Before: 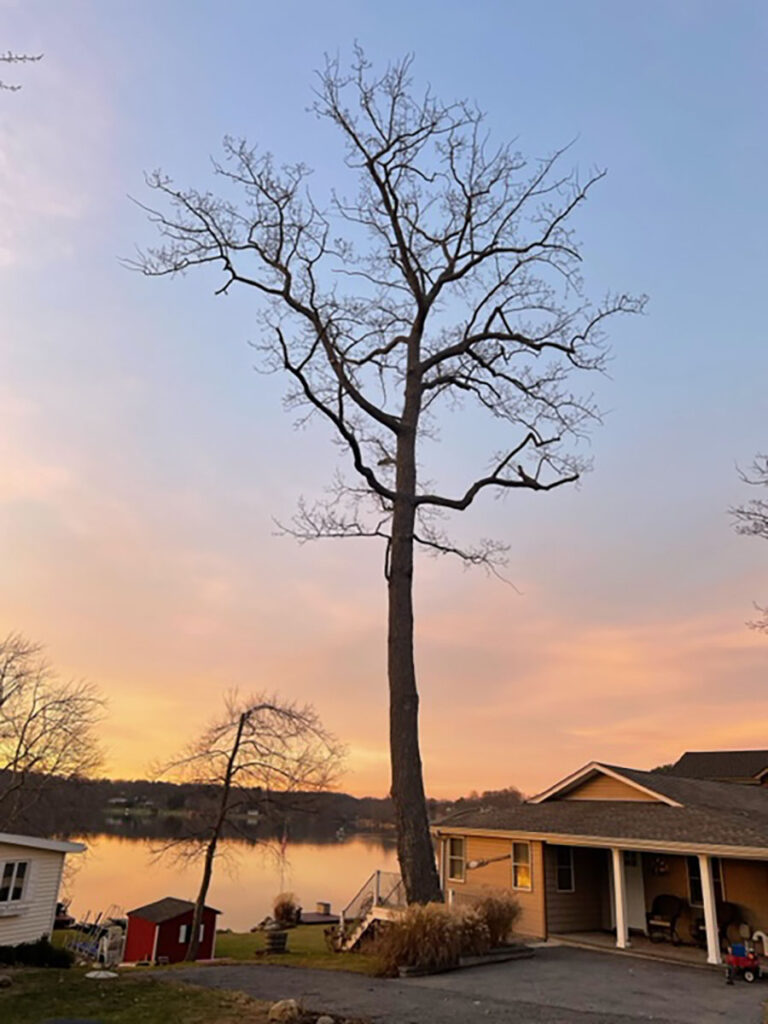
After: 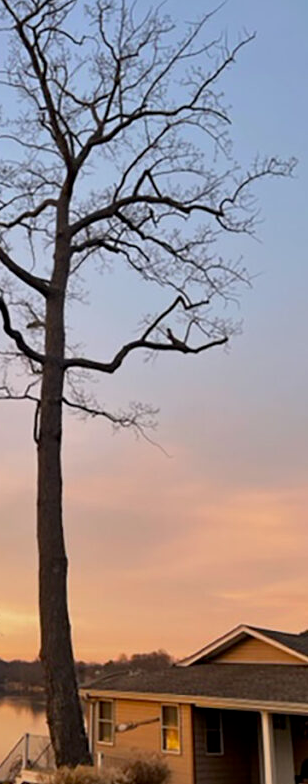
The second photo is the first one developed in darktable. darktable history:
crop: left 45.721%, top 13.393%, right 14.118%, bottom 10.01%
exposure: exposure -0.157 EV, compensate highlight preservation false
